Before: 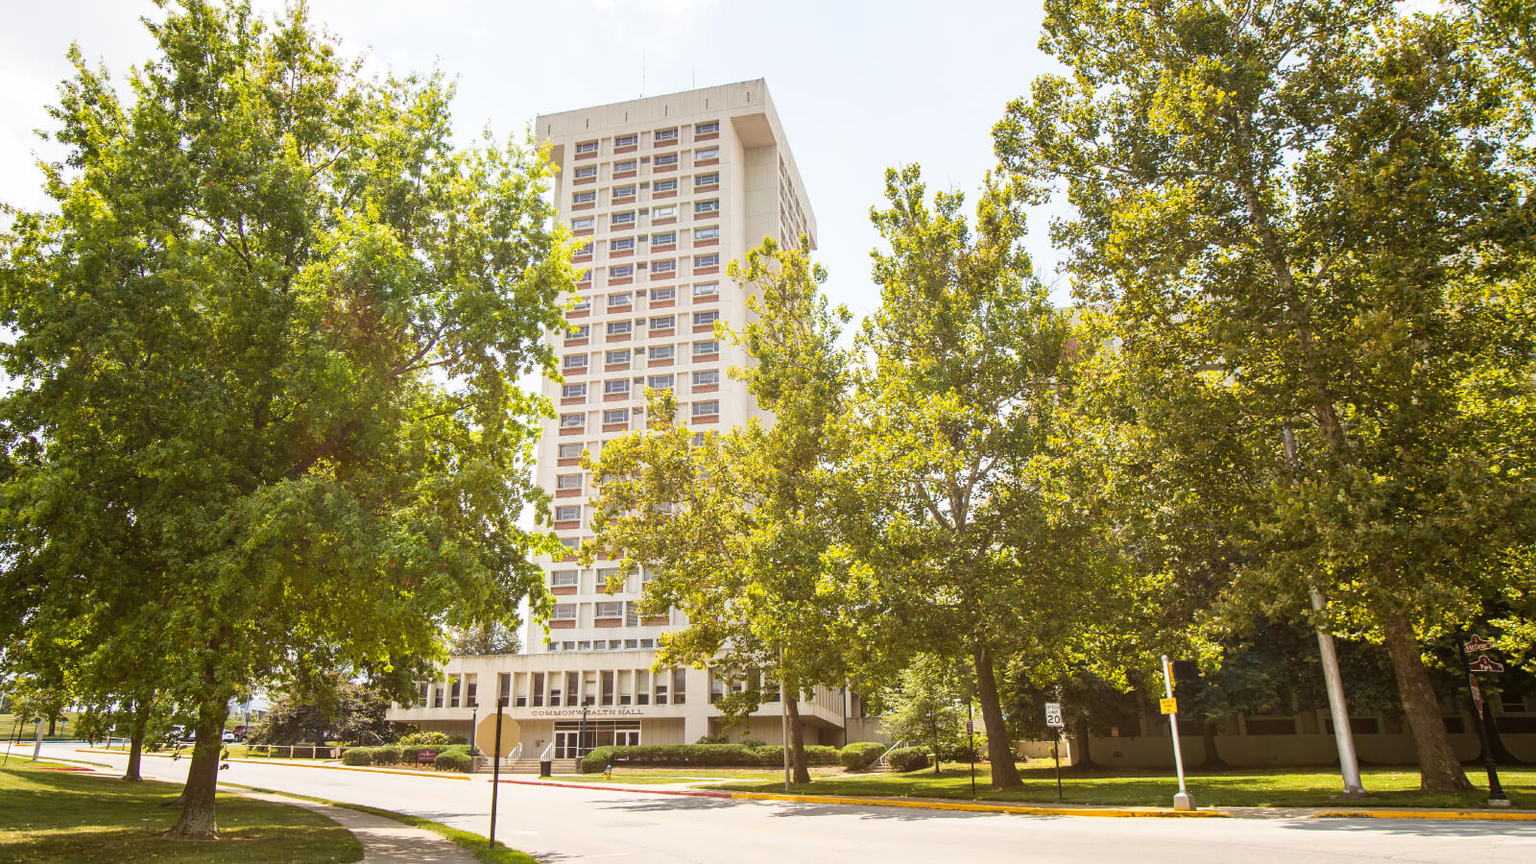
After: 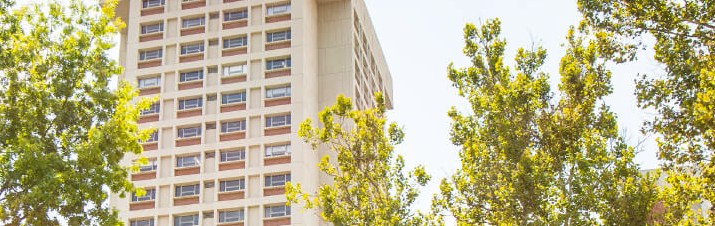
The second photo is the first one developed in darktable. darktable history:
crop: left 28.64%, top 16.832%, right 26.637%, bottom 58.055%
haze removal: strength 0.25, distance 0.25, compatibility mode true, adaptive false
